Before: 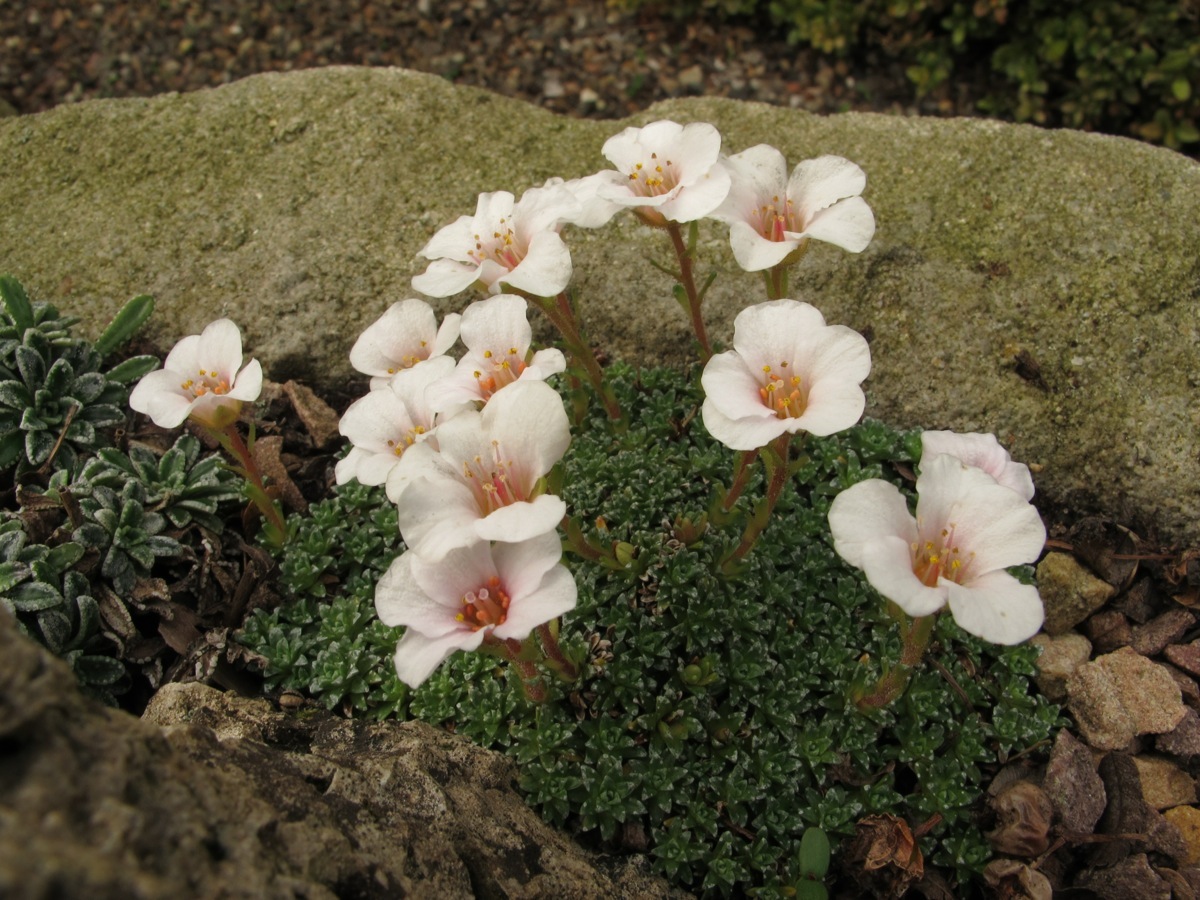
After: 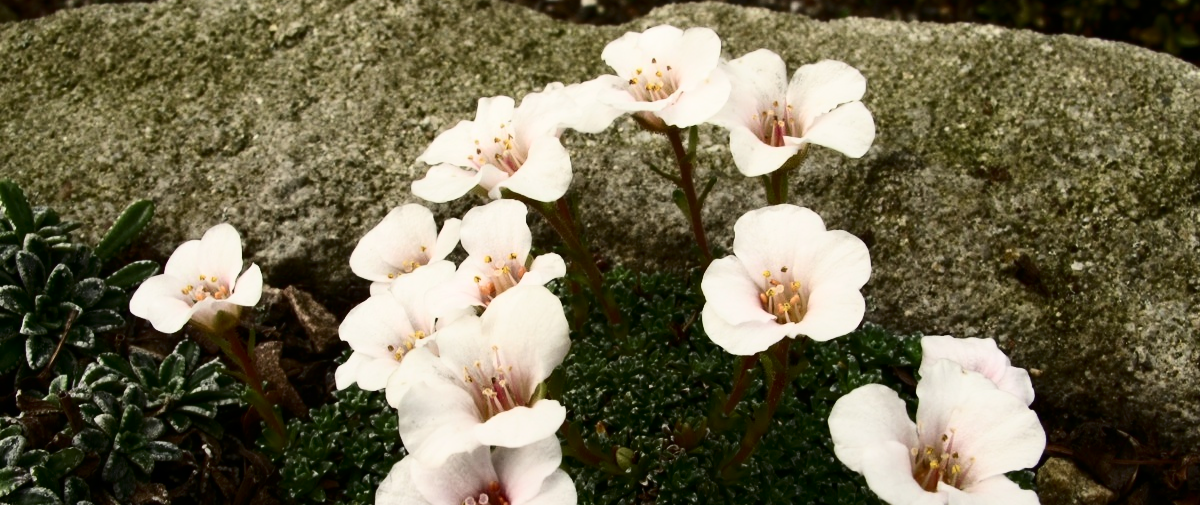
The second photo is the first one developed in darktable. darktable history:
contrast brightness saturation: contrast 0.5, saturation -0.1
crop and rotate: top 10.605%, bottom 33.274%
